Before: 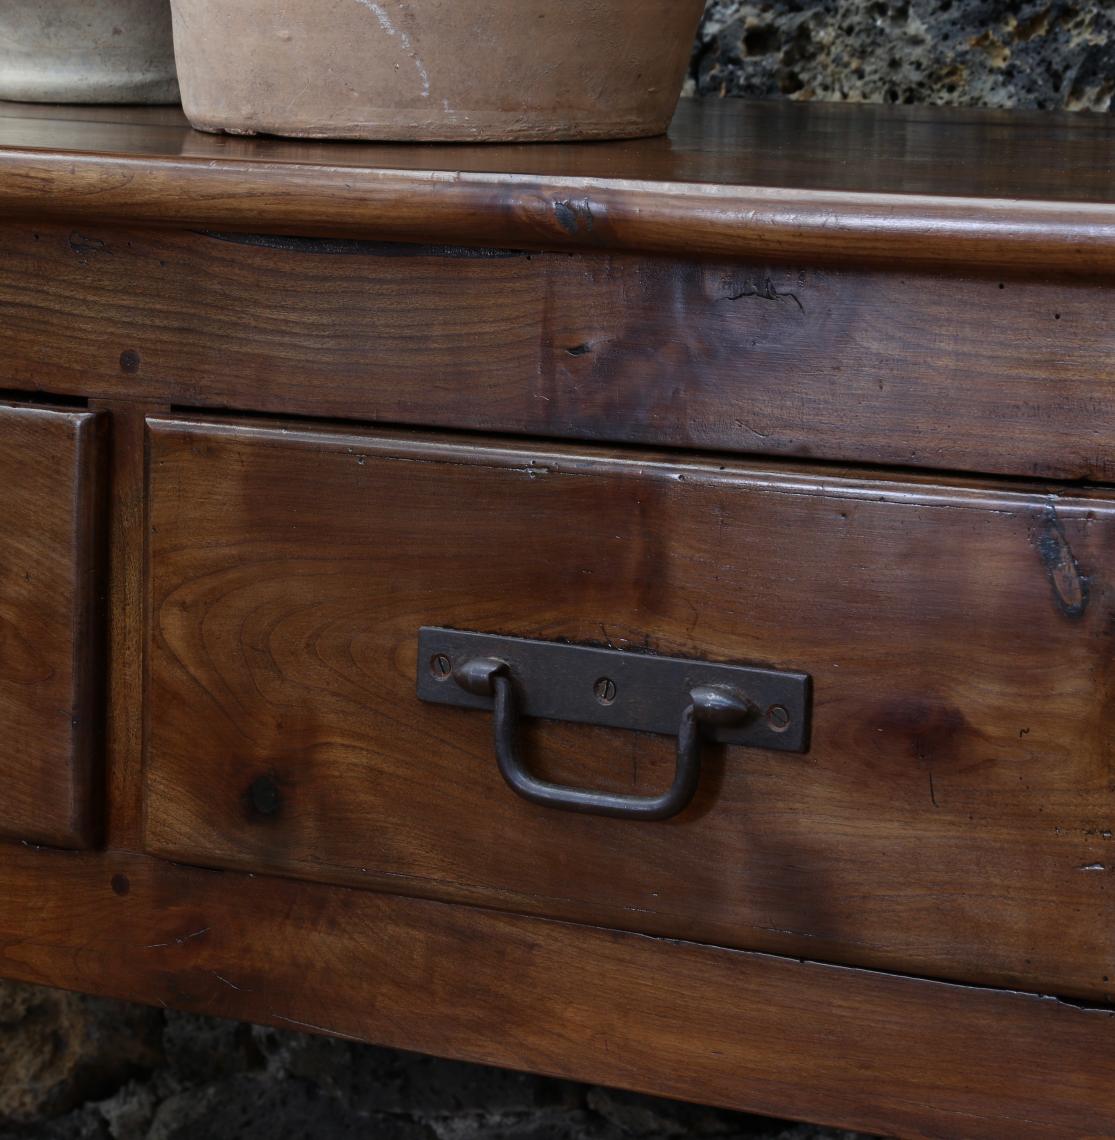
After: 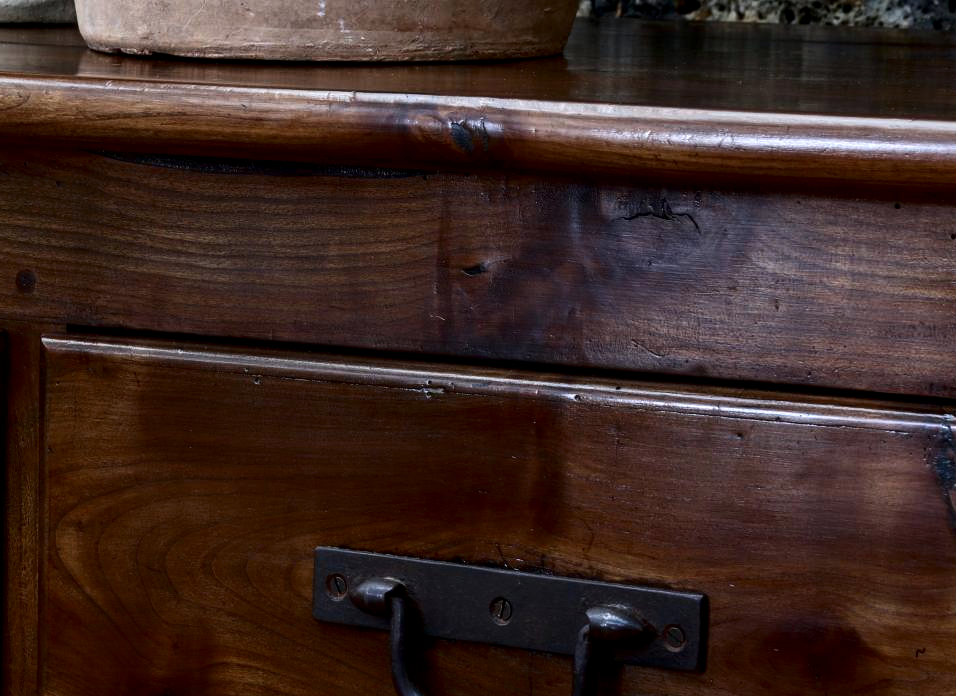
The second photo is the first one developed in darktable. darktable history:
color correction: highlights a* -0.087, highlights b* -5.43, shadows a* -0.119, shadows b* -0.147
color balance rgb: perceptual saturation grading › global saturation -0.022%
crop and rotate: left 9.329%, top 7.085%, right 4.892%, bottom 31.811%
tone equalizer: -8 EV -0.429 EV, -7 EV -0.408 EV, -6 EV -0.334 EV, -5 EV -0.22 EV, -3 EV 0.243 EV, -2 EV 0.324 EV, -1 EV 0.392 EV, +0 EV 0.433 EV
local contrast: on, module defaults
contrast brightness saturation: contrast 0.201, brightness -0.102, saturation 0.103
